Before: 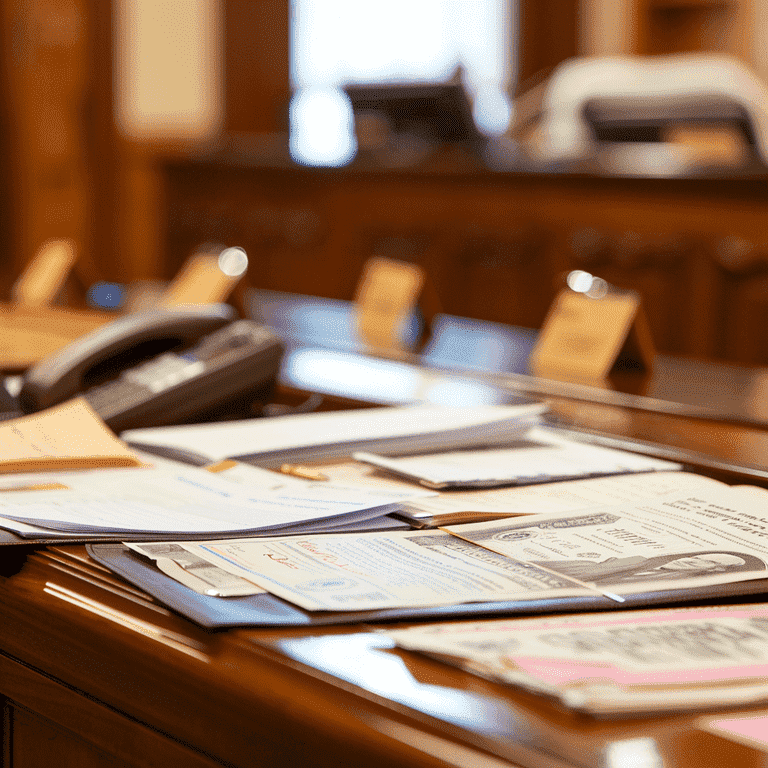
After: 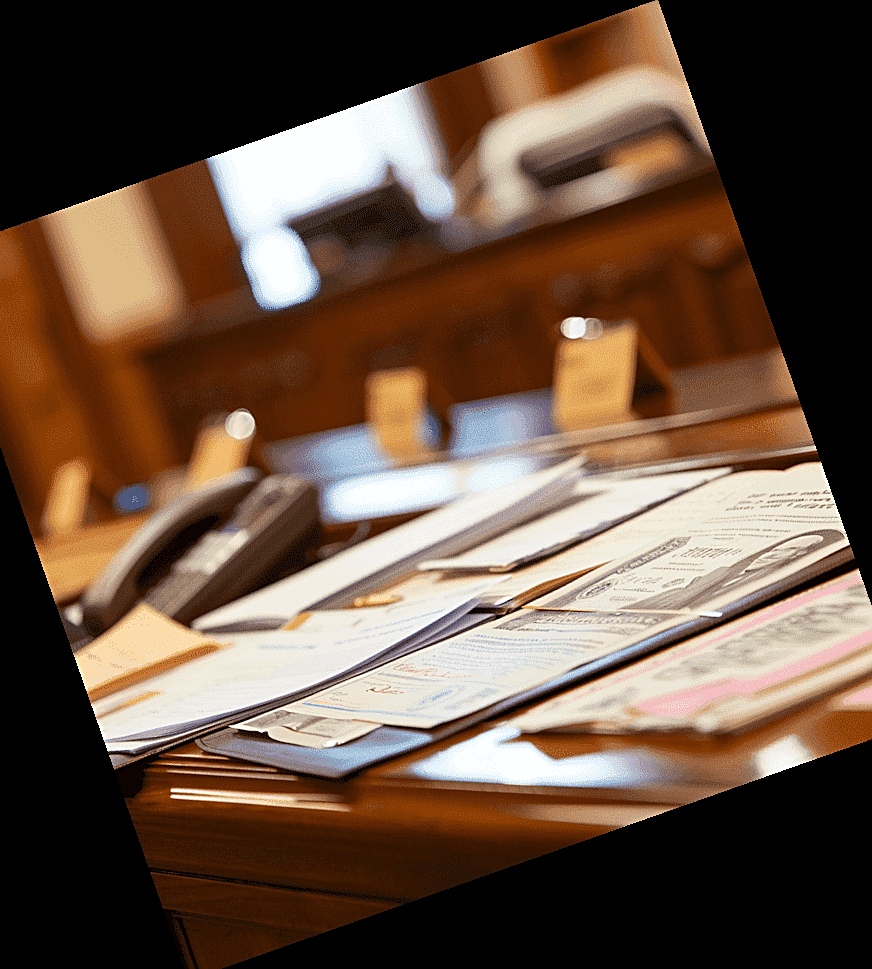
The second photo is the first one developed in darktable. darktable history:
crop and rotate: angle 19.43°, left 6.812%, right 4.125%, bottom 1.087%
tone equalizer: on, module defaults
sharpen: on, module defaults
